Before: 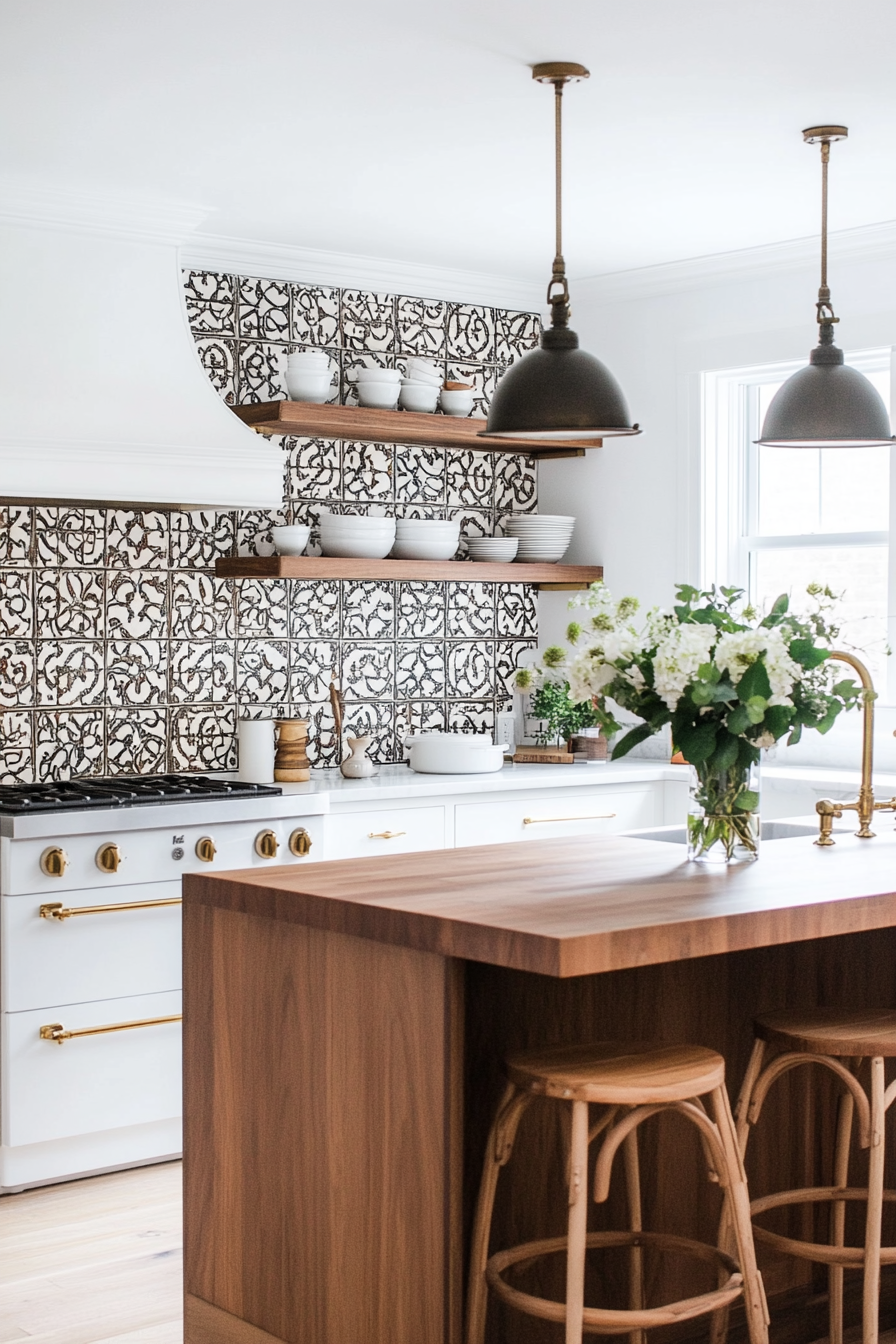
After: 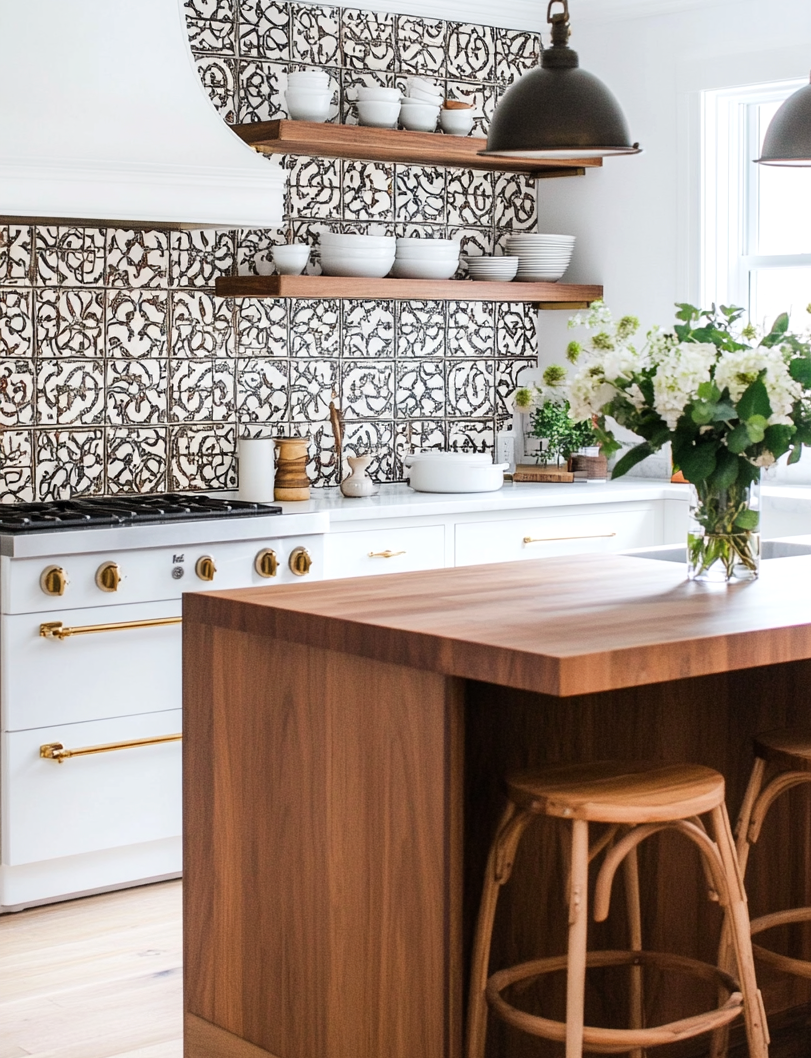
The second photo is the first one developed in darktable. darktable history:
color balance rgb: perceptual saturation grading › global saturation 3.7%, global vibrance 5.56%, contrast 3.24%
contrast brightness saturation: saturation 0.13
crop: top 20.916%, right 9.437%, bottom 0.316%
